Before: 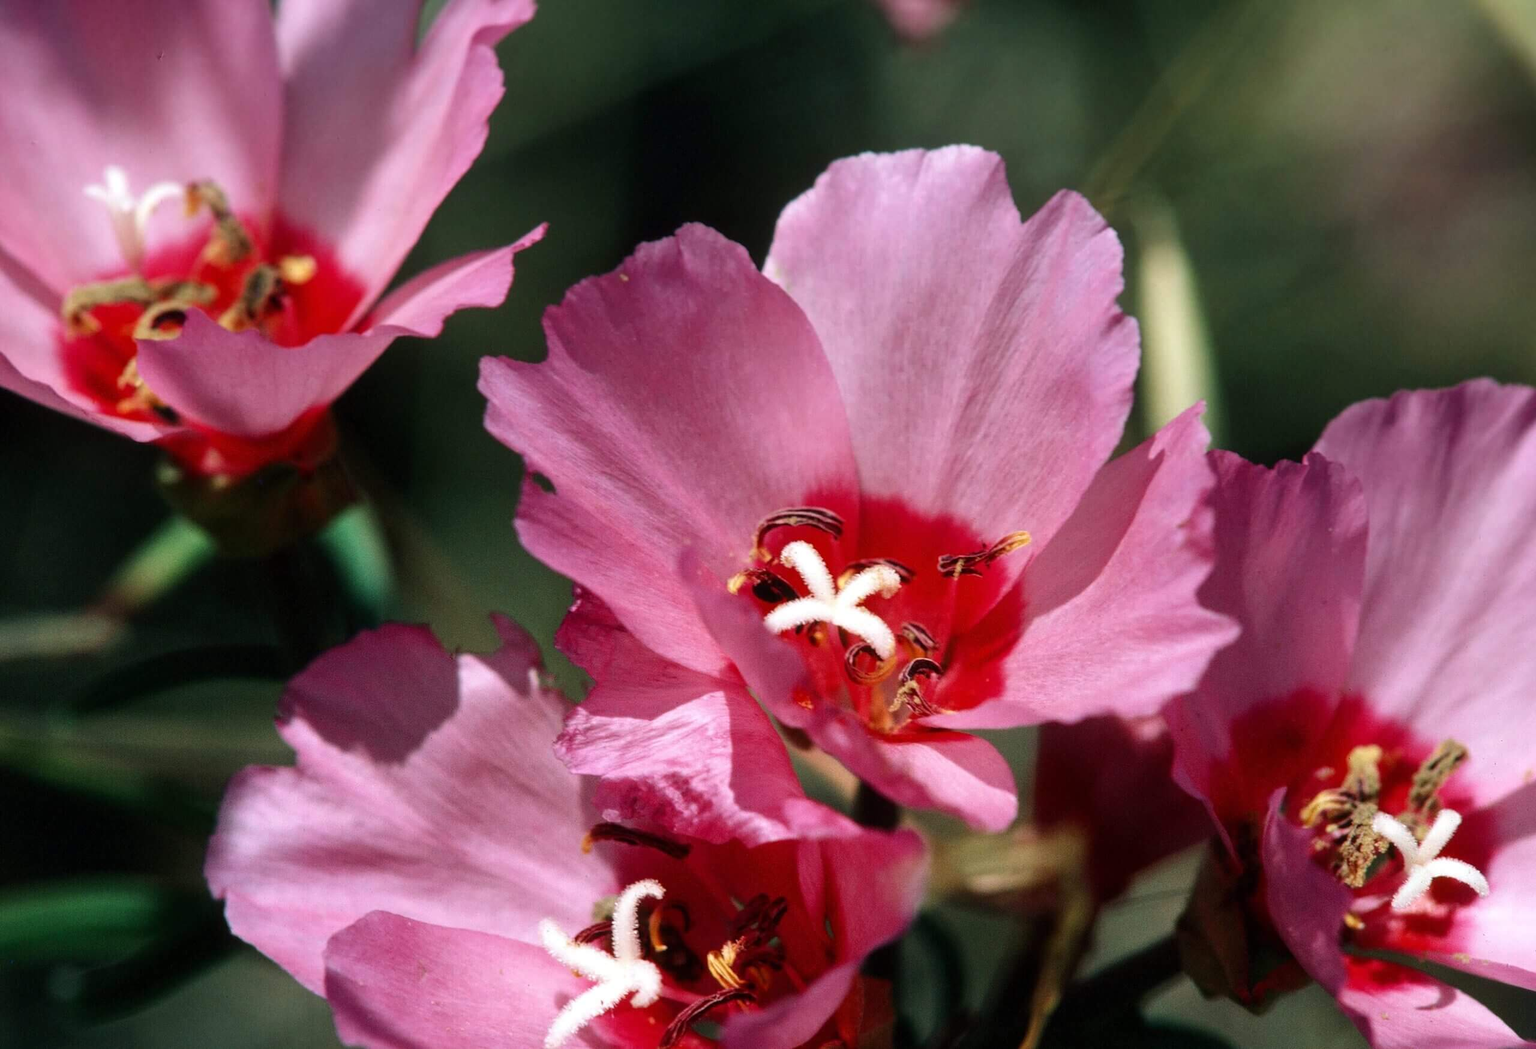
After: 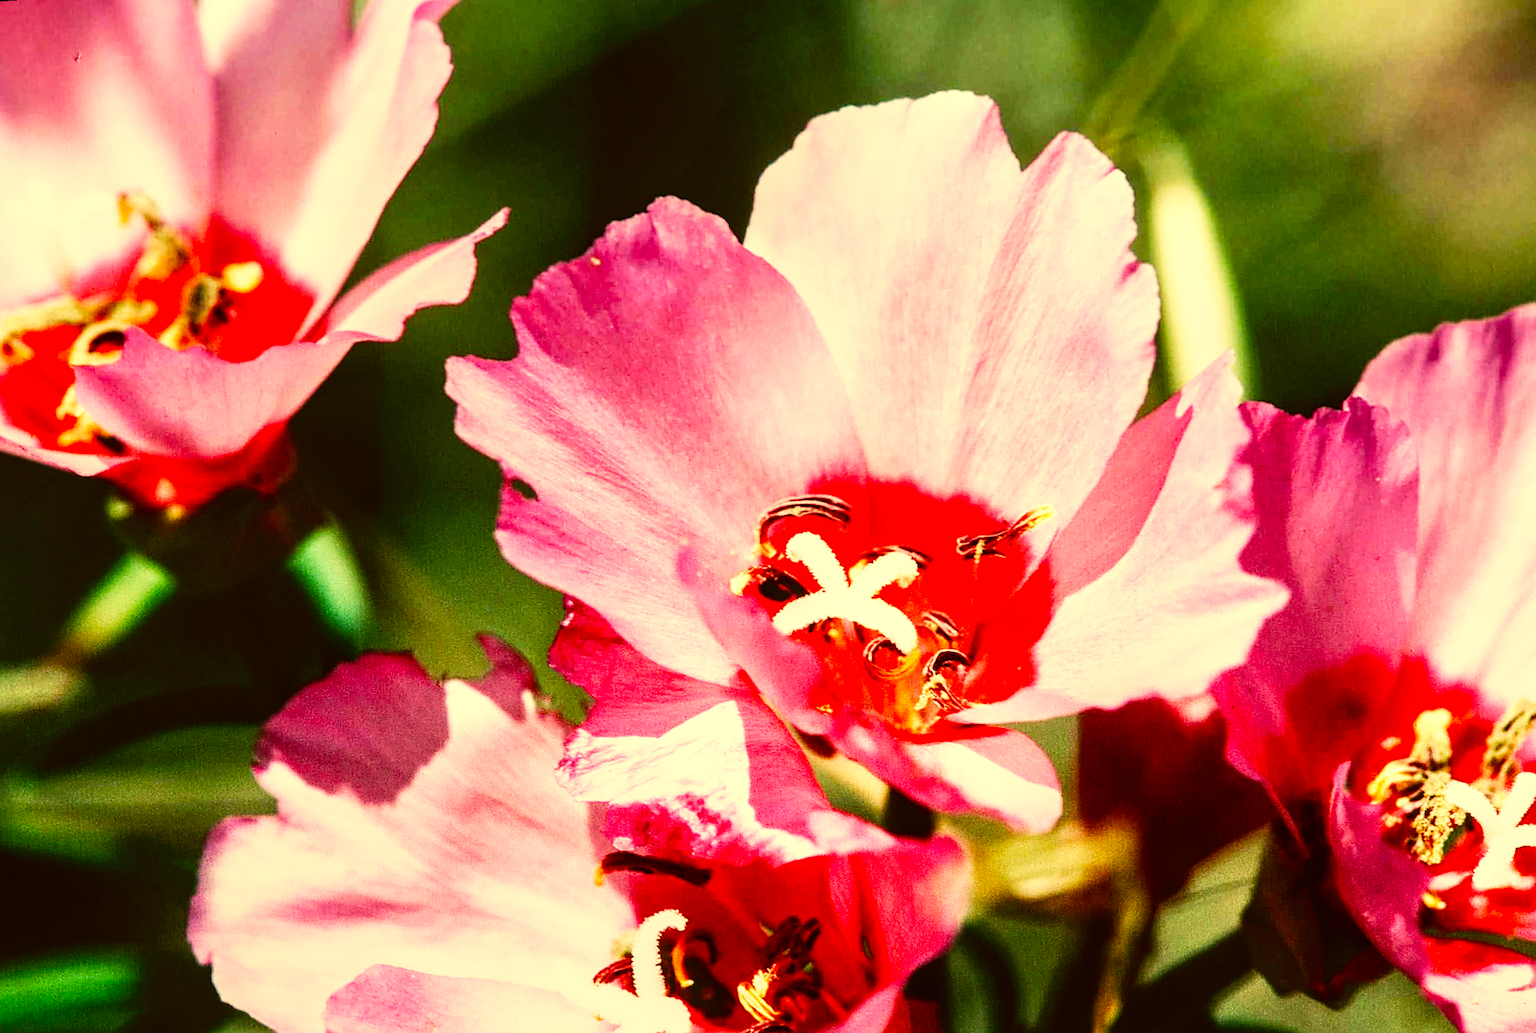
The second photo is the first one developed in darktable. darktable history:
color correction: highlights a* 0.162, highlights b* 29.53, shadows a* -0.162, shadows b* 21.09
velvia: on, module defaults
local contrast: on, module defaults
crop and rotate: angle -0.5°
exposure: black level correction 0.001, exposure 0.5 EV, compensate exposure bias true, compensate highlight preservation false
base curve: curves: ch0 [(0, 0) (0.007, 0.004) (0.027, 0.03) (0.046, 0.07) (0.207, 0.54) (0.442, 0.872) (0.673, 0.972) (1, 1)], preserve colors none
sharpen: on, module defaults
rotate and perspective: rotation -4.57°, crop left 0.054, crop right 0.944, crop top 0.087, crop bottom 0.914
